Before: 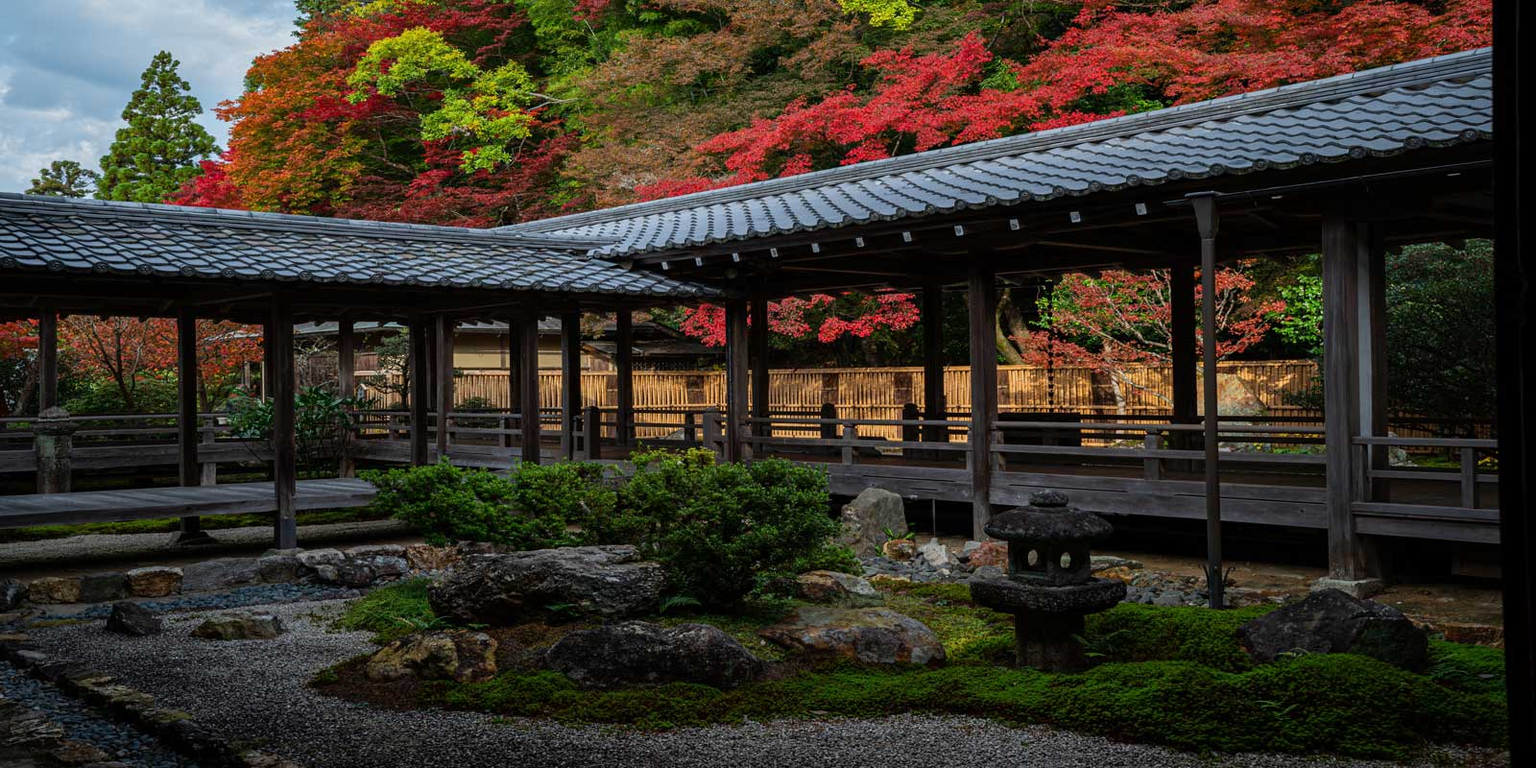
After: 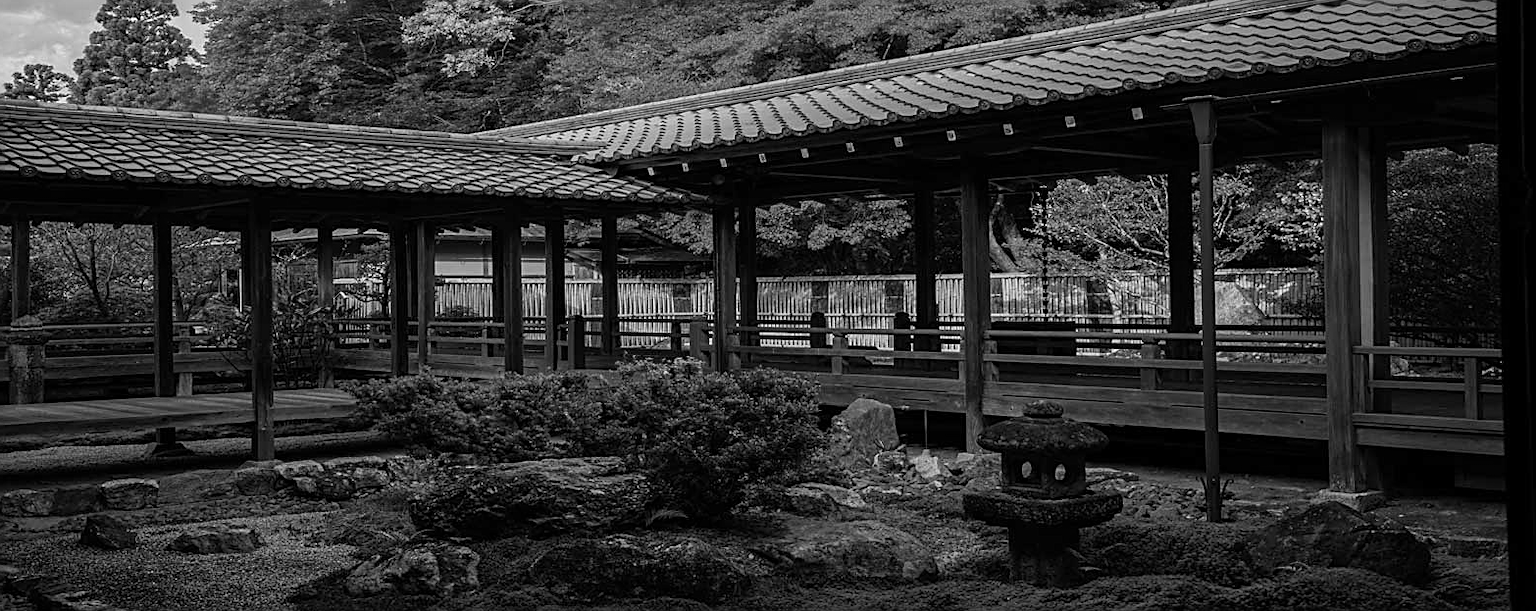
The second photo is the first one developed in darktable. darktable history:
monochrome: on, module defaults
crop and rotate: left 1.814%, top 12.818%, right 0.25%, bottom 9.225%
sharpen: on, module defaults
